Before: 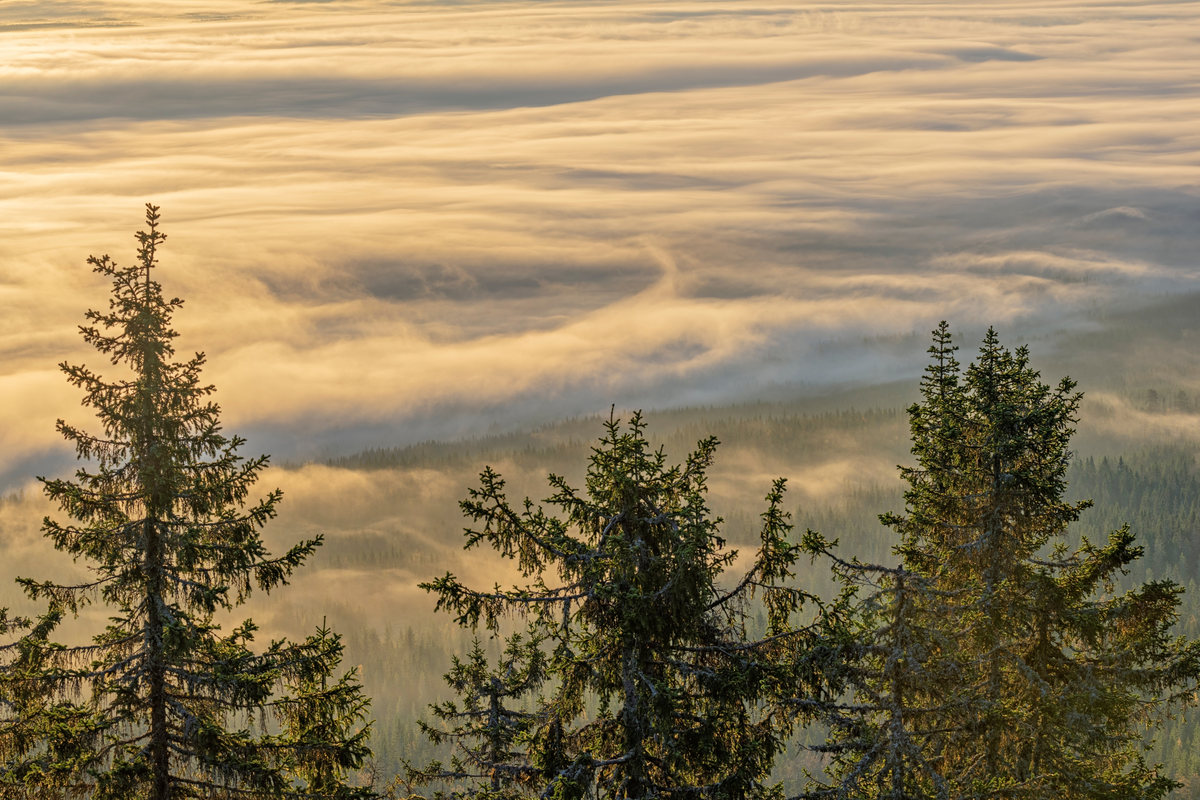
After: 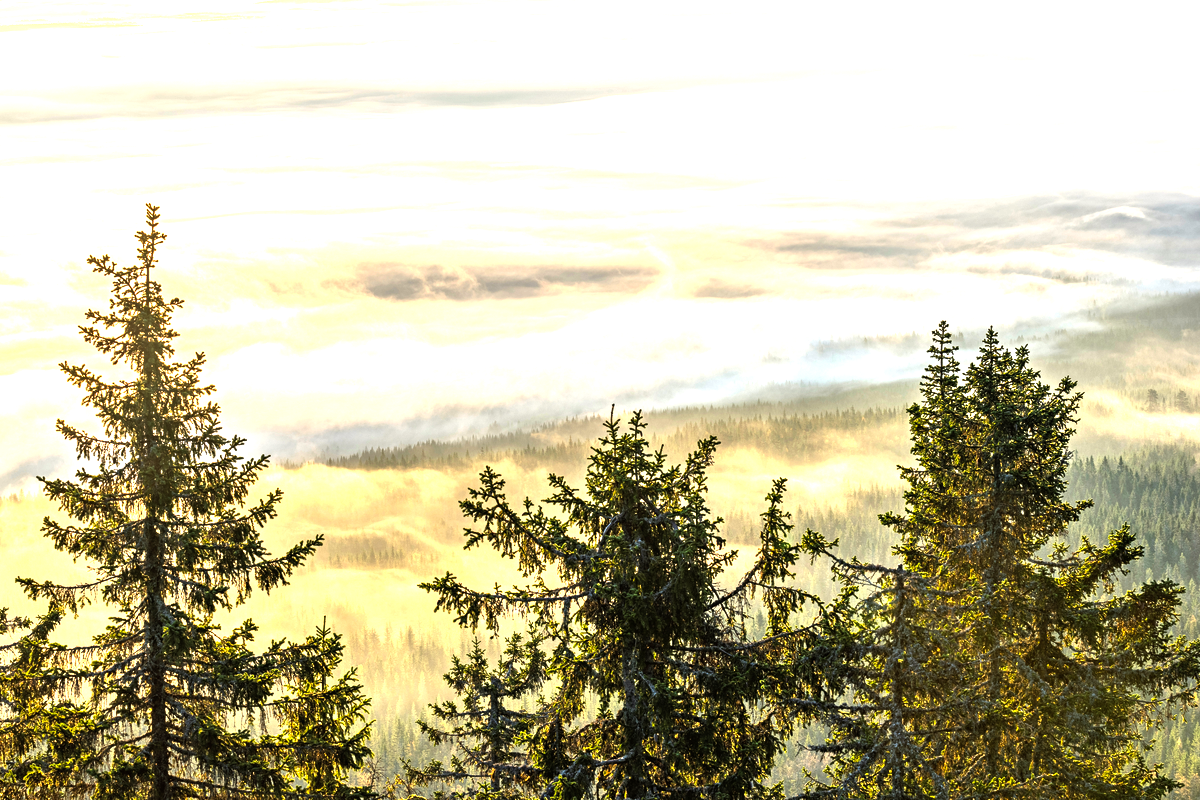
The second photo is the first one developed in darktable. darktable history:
color balance rgb: shadows lift › chroma 3.963%, shadows lift › hue 90.73°, perceptual saturation grading › global saturation -2.83%, perceptual saturation grading › shadows -1.822%, perceptual brilliance grading › global brilliance 30.728%, perceptual brilliance grading › highlights 50.563%, perceptual brilliance grading › mid-tones 49.28%, perceptual brilliance grading › shadows -22.588%
